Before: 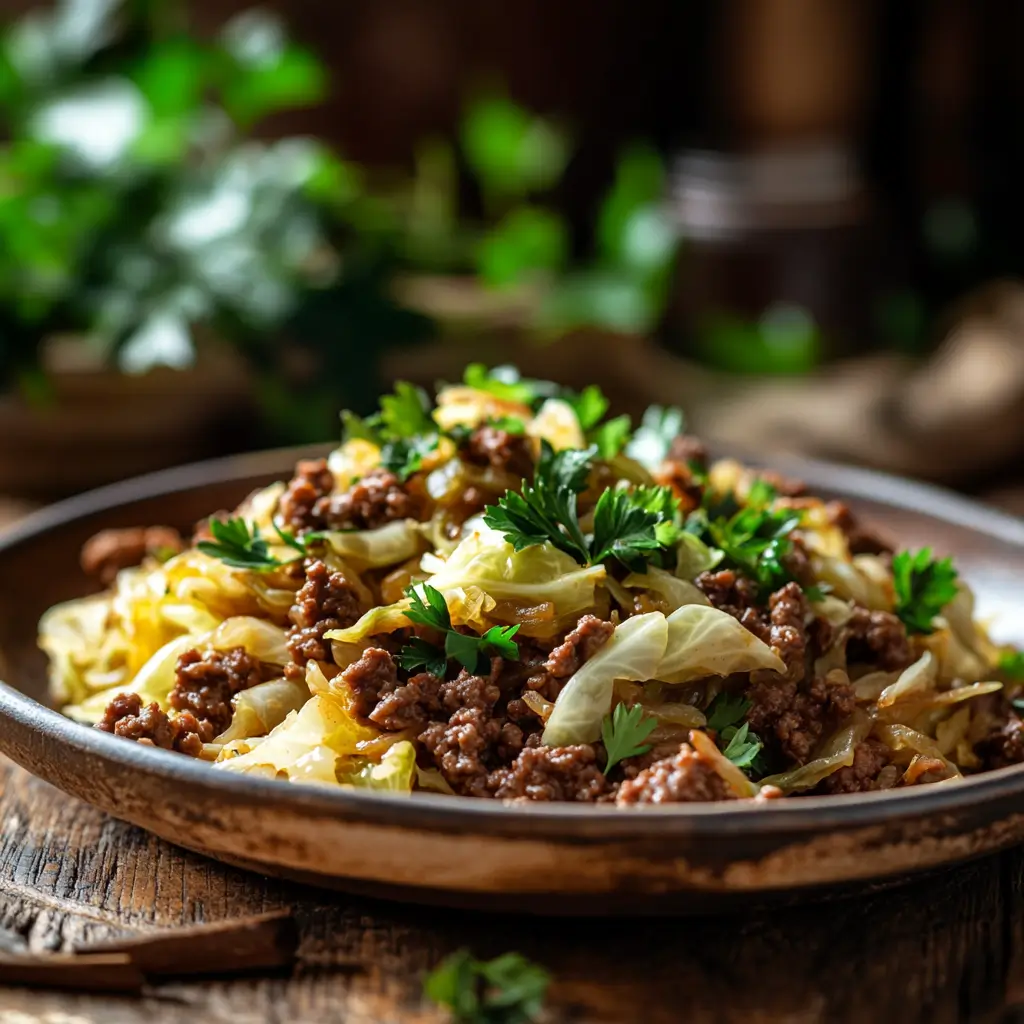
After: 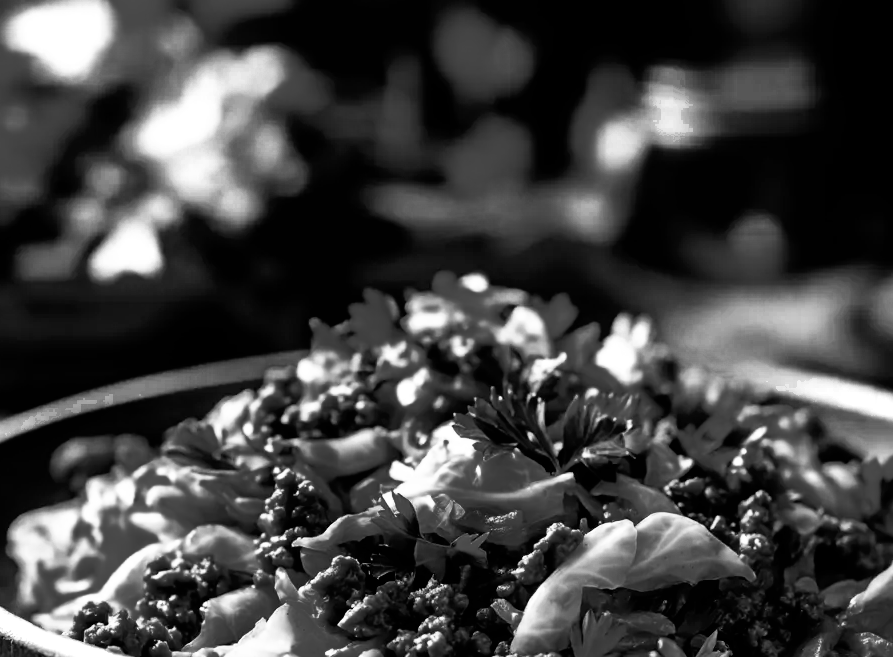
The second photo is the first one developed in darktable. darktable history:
color zones: curves: ch0 [(0.287, 0.048) (0.493, 0.484) (0.737, 0.816)]; ch1 [(0, 0) (0.143, 0) (0.286, 0) (0.429, 0) (0.571, 0) (0.714, 0) (0.857, 0)]
crop: left 3.085%, top 9.013%, right 9.657%, bottom 26.68%
tone curve: curves: ch0 [(0, 0) (0.003, 0) (0.011, 0.001) (0.025, 0.003) (0.044, 0.005) (0.069, 0.012) (0.1, 0.023) (0.136, 0.039) (0.177, 0.088) (0.224, 0.15) (0.277, 0.239) (0.335, 0.334) (0.399, 0.43) (0.468, 0.526) (0.543, 0.621) (0.623, 0.711) (0.709, 0.791) (0.801, 0.87) (0.898, 0.949) (1, 1)], color space Lab, independent channels, preserve colors none
base curve: curves: ch0 [(0, 0) (0.007, 0.004) (0.027, 0.03) (0.046, 0.07) (0.207, 0.54) (0.442, 0.872) (0.673, 0.972) (1, 1)], preserve colors none
